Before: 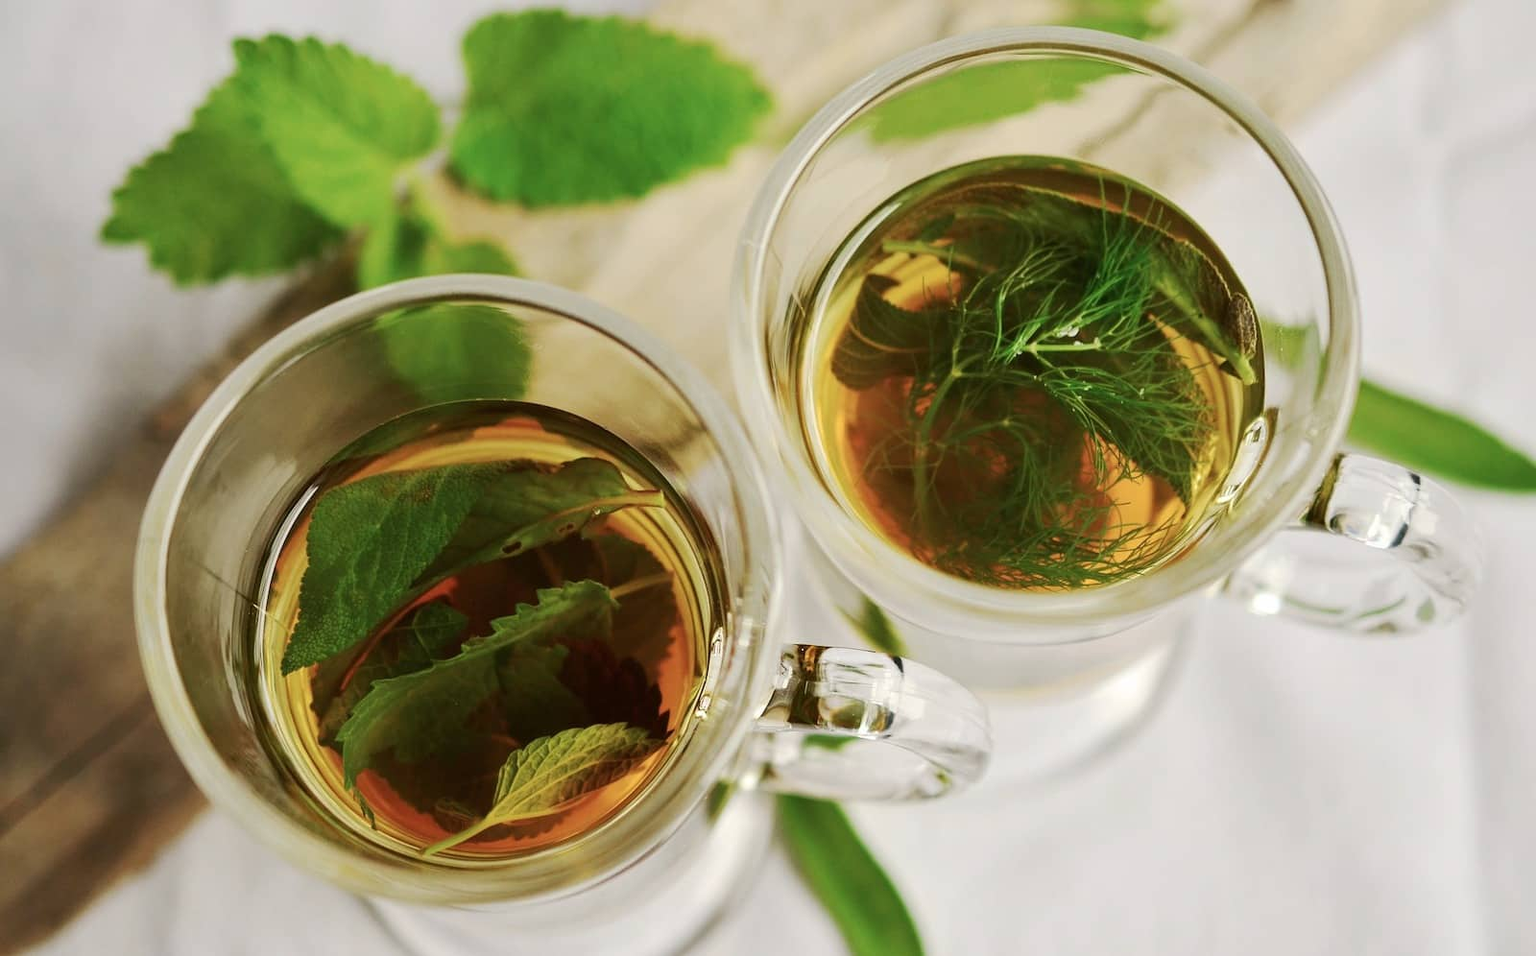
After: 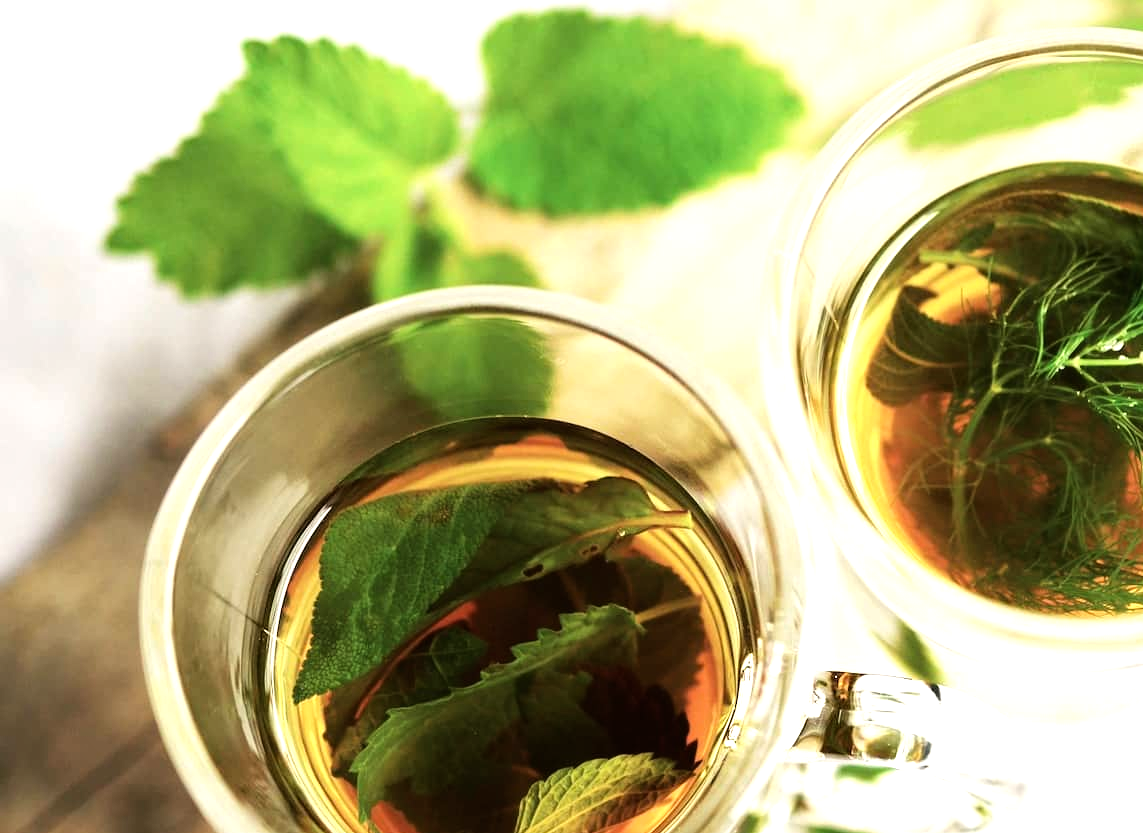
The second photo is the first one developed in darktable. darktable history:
tone equalizer: -8 EV -1.09 EV, -7 EV -1.03 EV, -6 EV -0.85 EV, -5 EV -0.579 EV, -3 EV 0.546 EV, -2 EV 0.897 EV, -1 EV 0.989 EV, +0 EV 1.08 EV
crop: right 28.514%, bottom 16.265%
